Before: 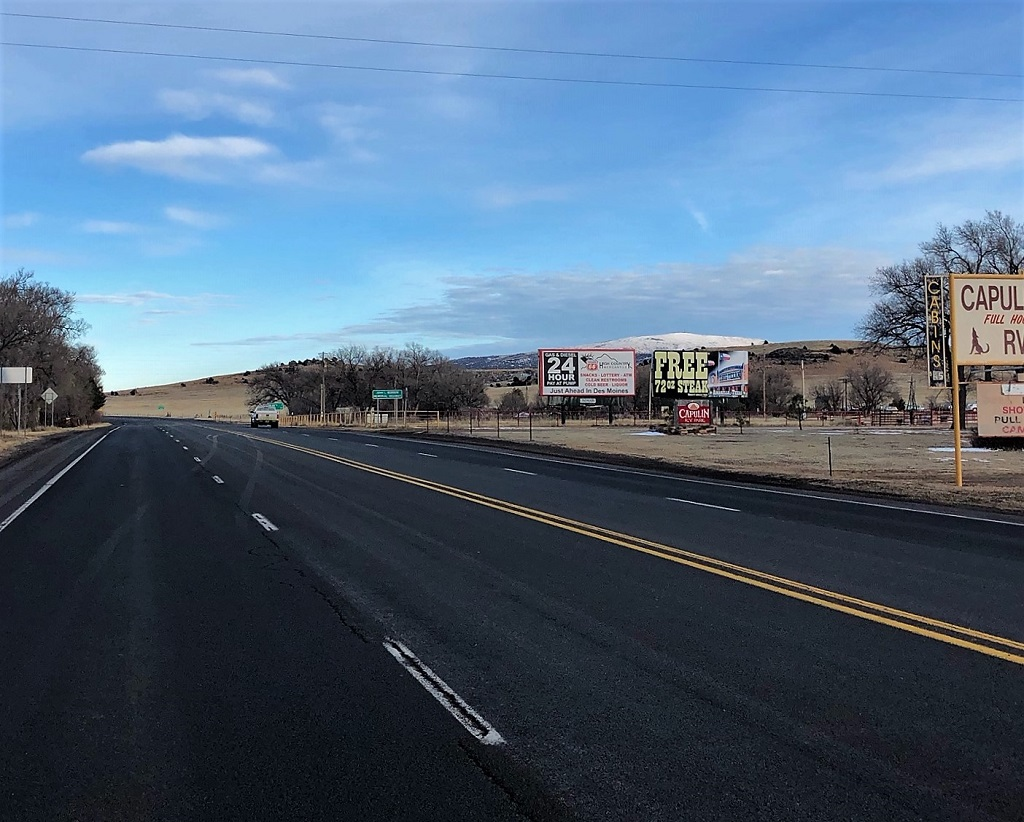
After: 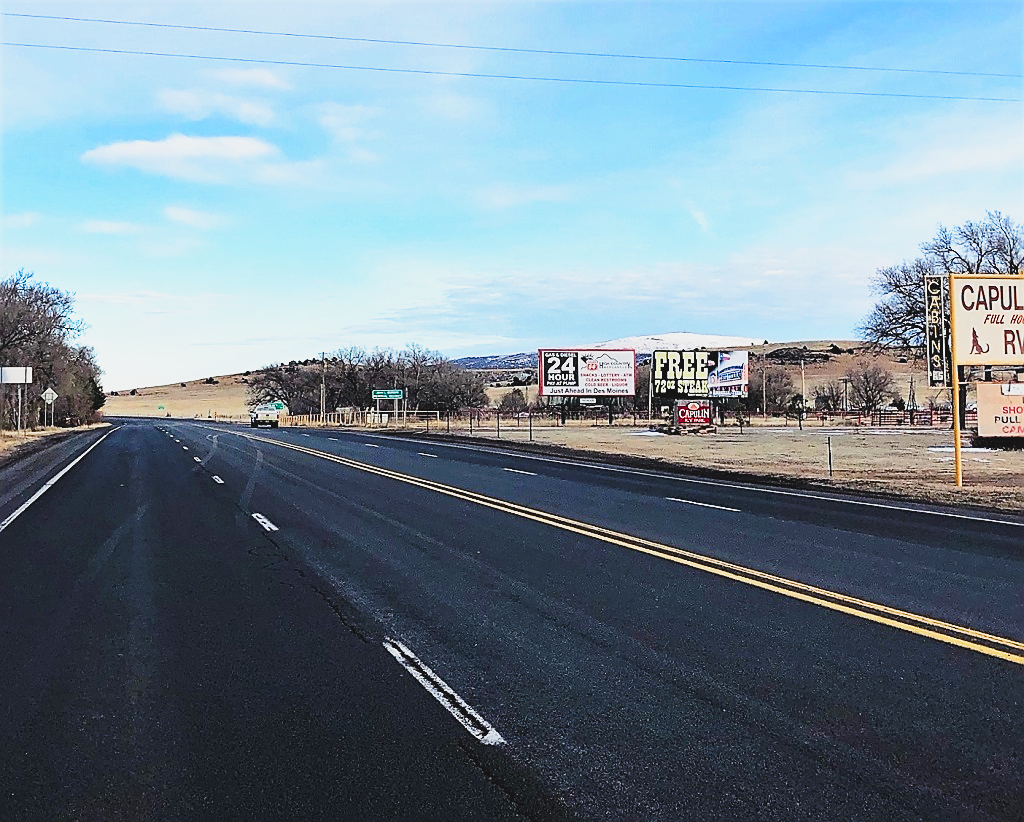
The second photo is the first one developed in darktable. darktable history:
base curve: curves: ch0 [(0, 0) (0.026, 0.03) (0.109, 0.232) (0.351, 0.748) (0.669, 0.968) (1, 1)], preserve colors none
contrast brightness saturation: contrast -0.099, brightness 0.042, saturation 0.082
sharpen: on, module defaults
